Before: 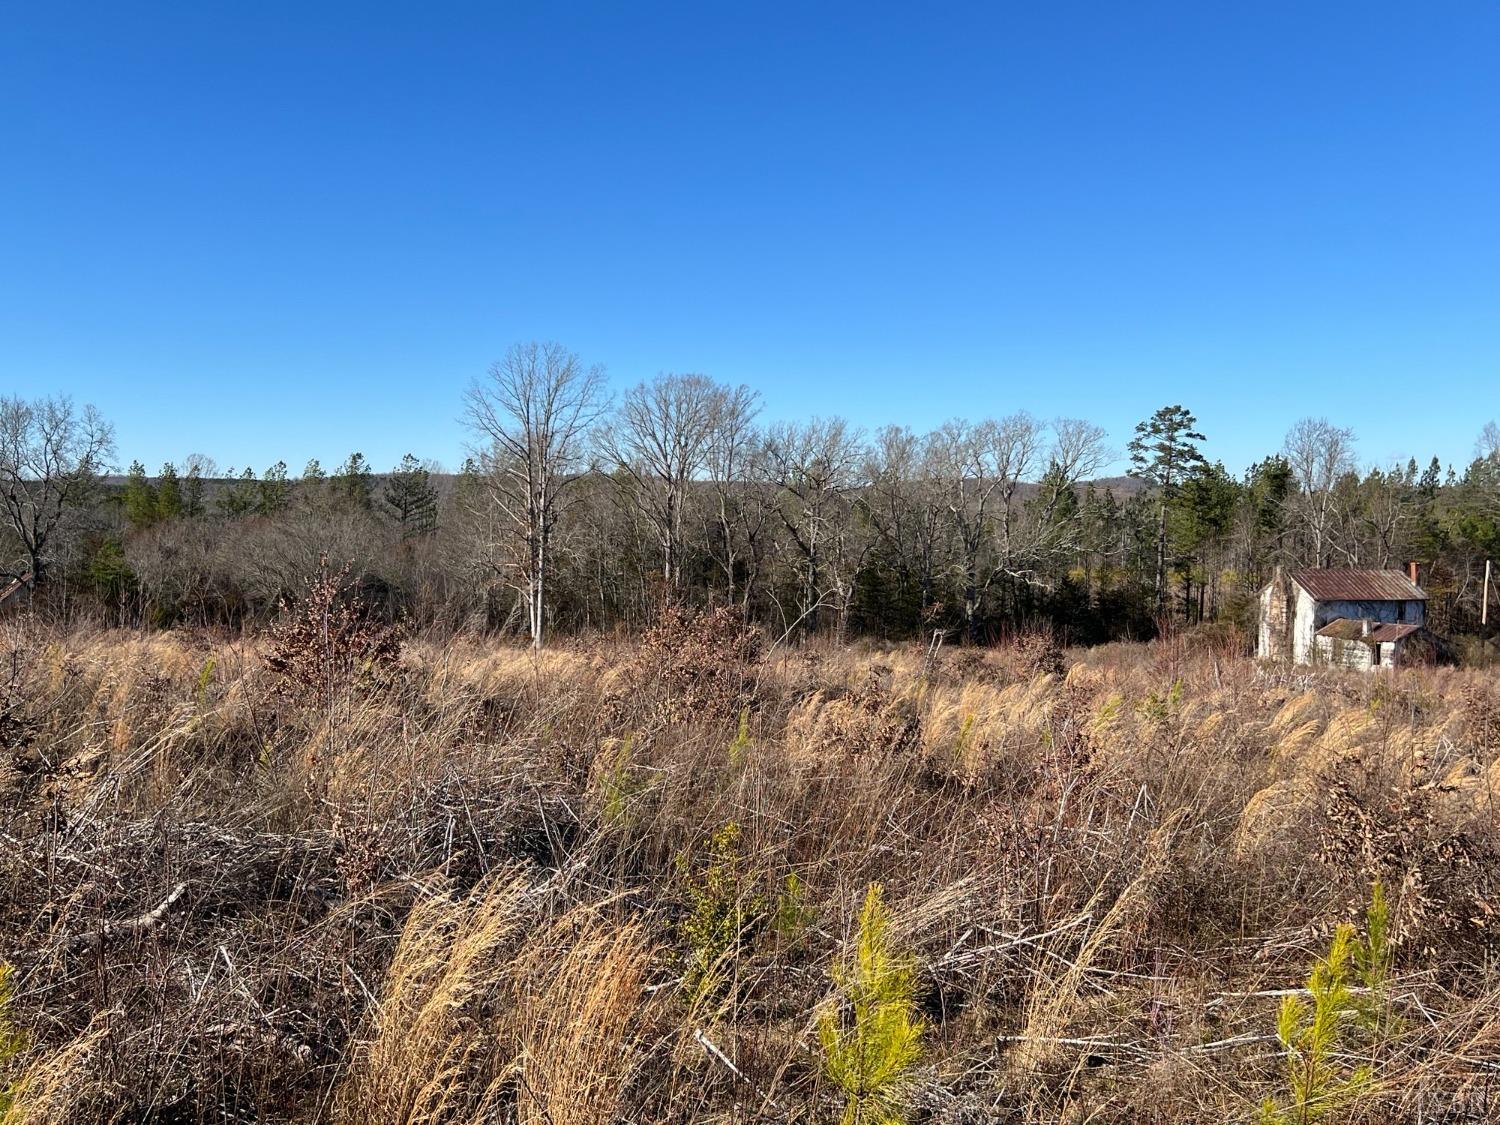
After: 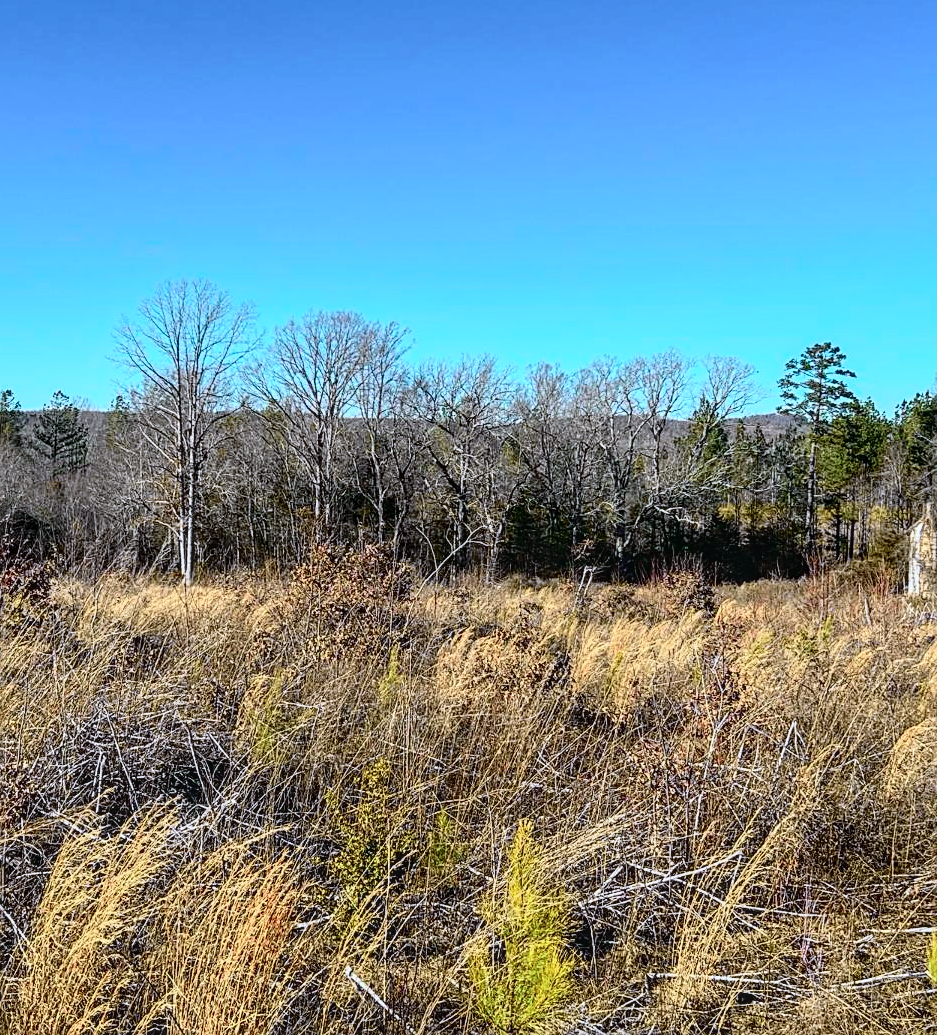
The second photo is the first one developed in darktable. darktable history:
crop and rotate: left 23.395%, top 5.631%, right 14.109%, bottom 2.301%
contrast brightness saturation: contrast 0.081, saturation 0.024
tone curve: curves: ch0 [(0, 0.022) (0.114, 0.088) (0.282, 0.316) (0.446, 0.511) (0.613, 0.693) (0.786, 0.843) (0.999, 0.949)]; ch1 [(0, 0) (0.395, 0.343) (0.463, 0.427) (0.486, 0.474) (0.503, 0.5) (0.535, 0.522) (0.555, 0.546) (0.594, 0.614) (0.755, 0.793) (1, 1)]; ch2 [(0, 0) (0.369, 0.388) (0.449, 0.431) (0.501, 0.5) (0.528, 0.517) (0.561, 0.598) (0.697, 0.721) (1, 1)], color space Lab, independent channels, preserve colors none
color correction: highlights a* -0.797, highlights b* -9.64
local contrast: on, module defaults
sharpen: on, module defaults
